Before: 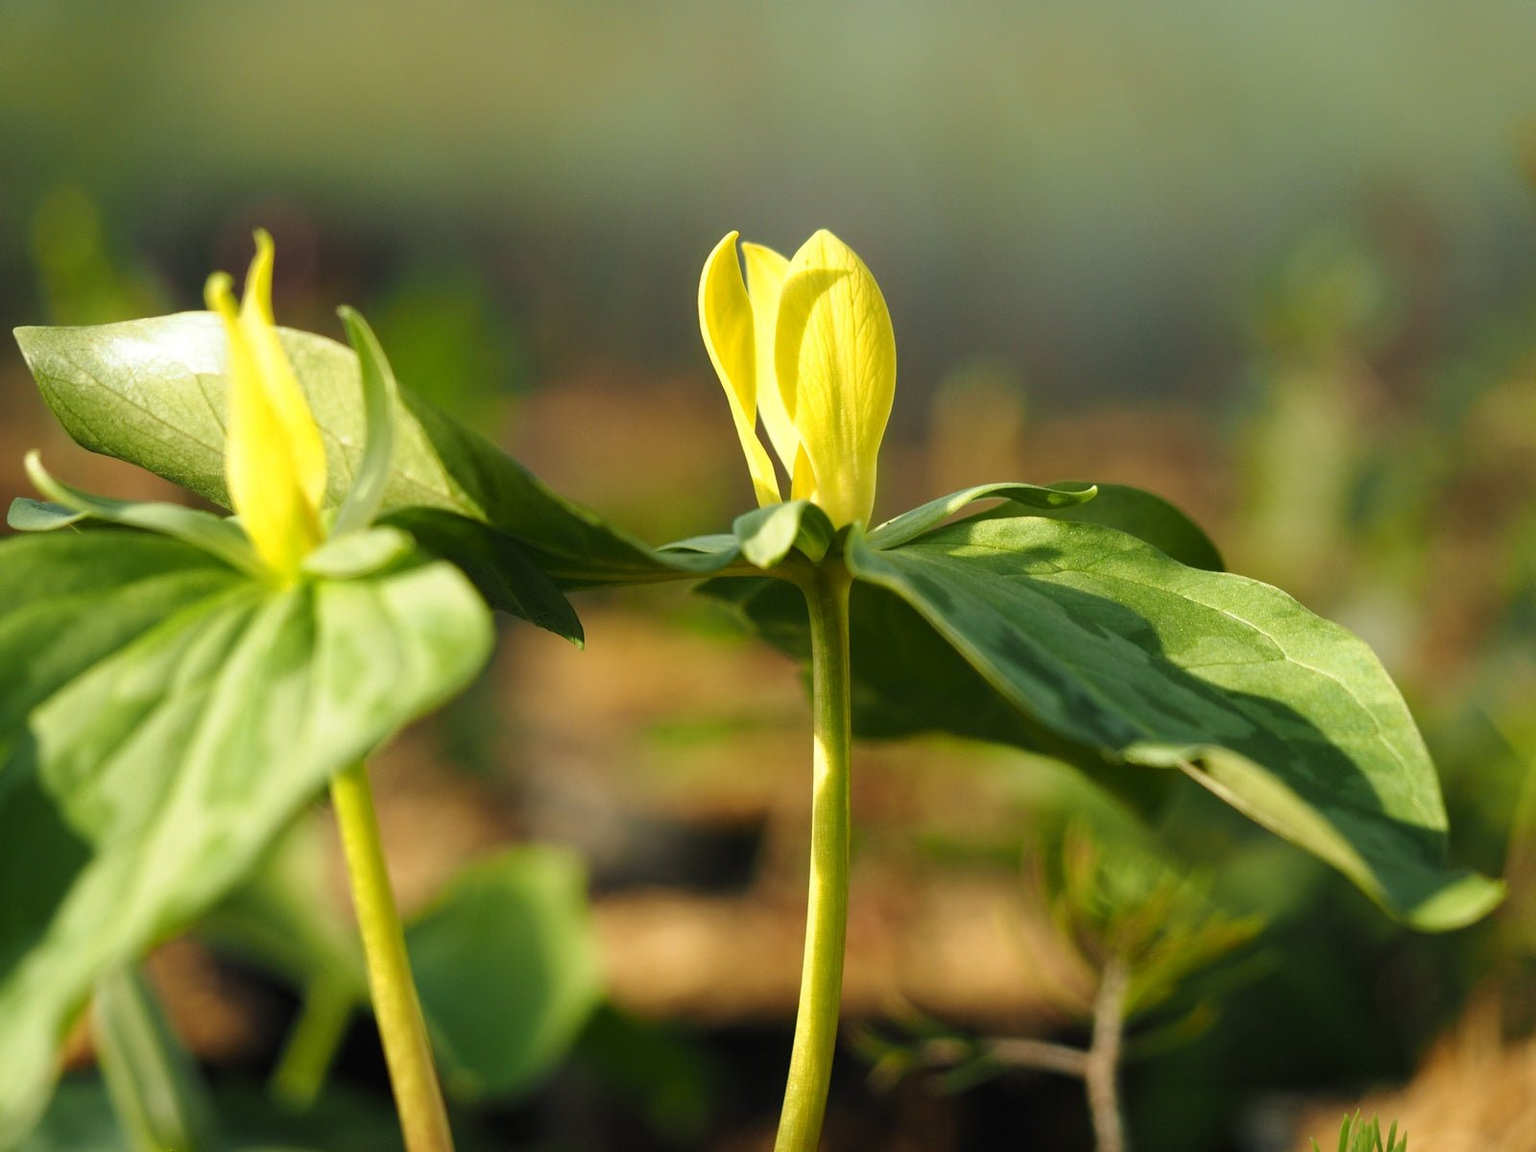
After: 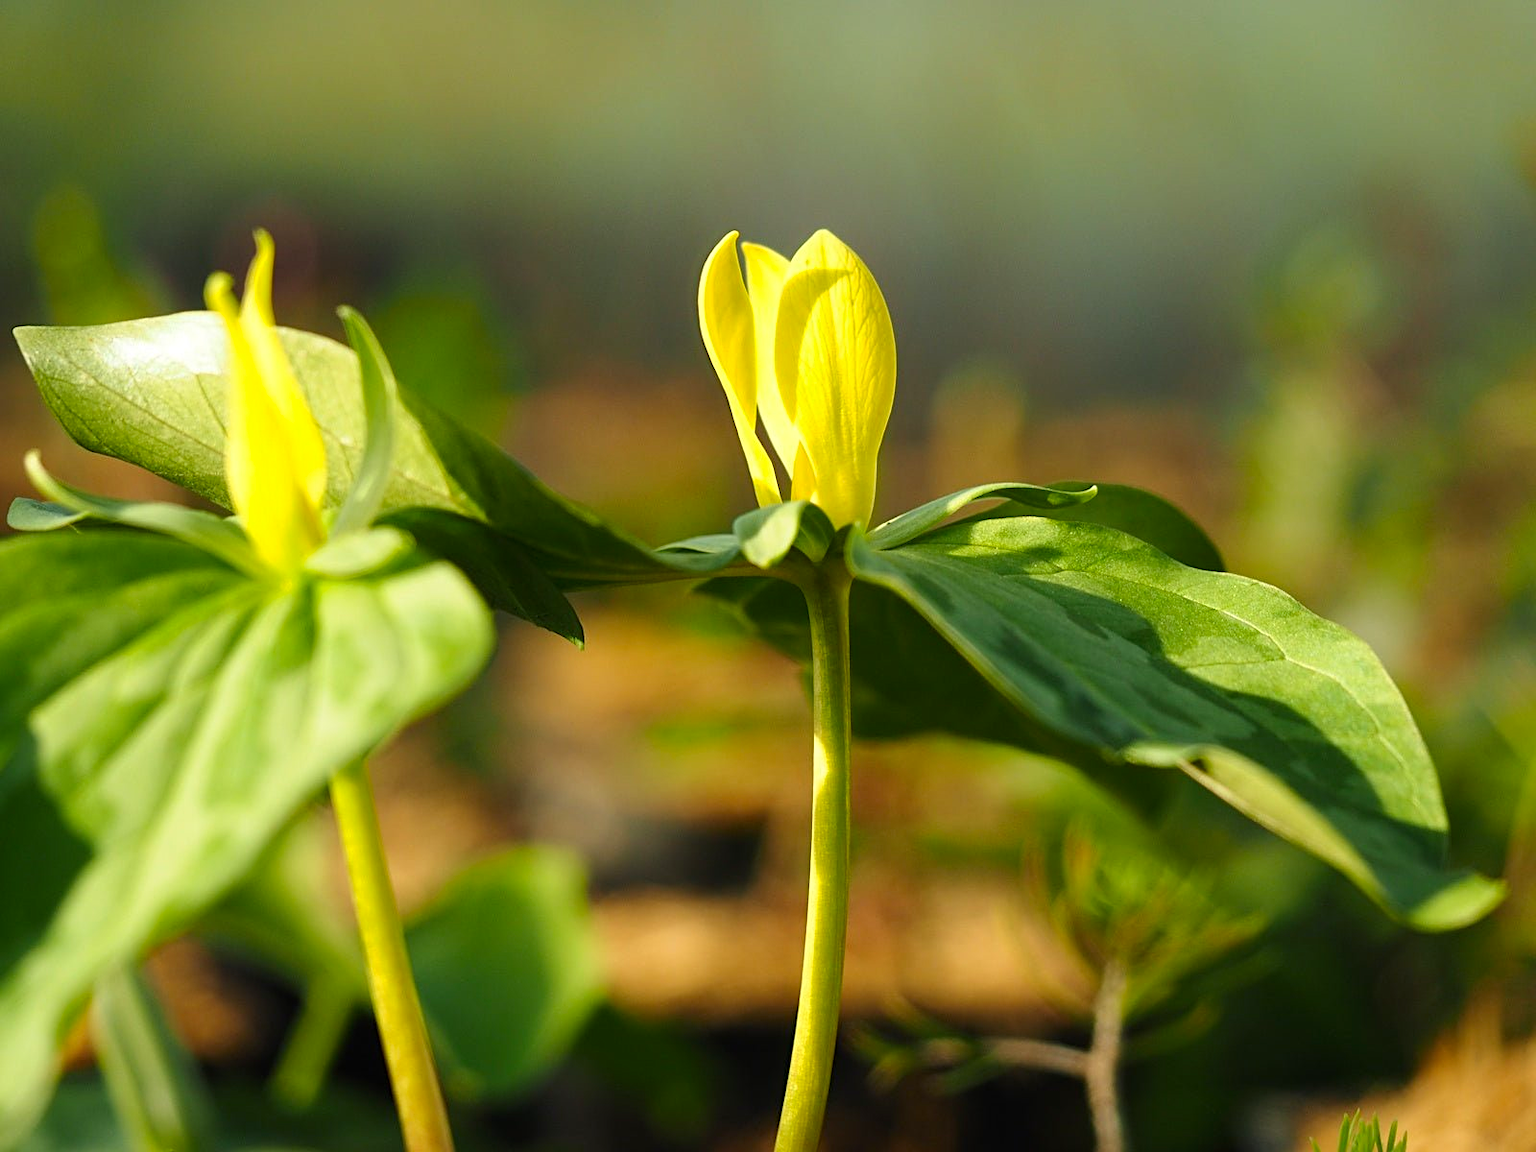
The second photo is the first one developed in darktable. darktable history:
sharpen: radius 2.529, amount 0.323
contrast brightness saturation: contrast 0.08, saturation 0.2
